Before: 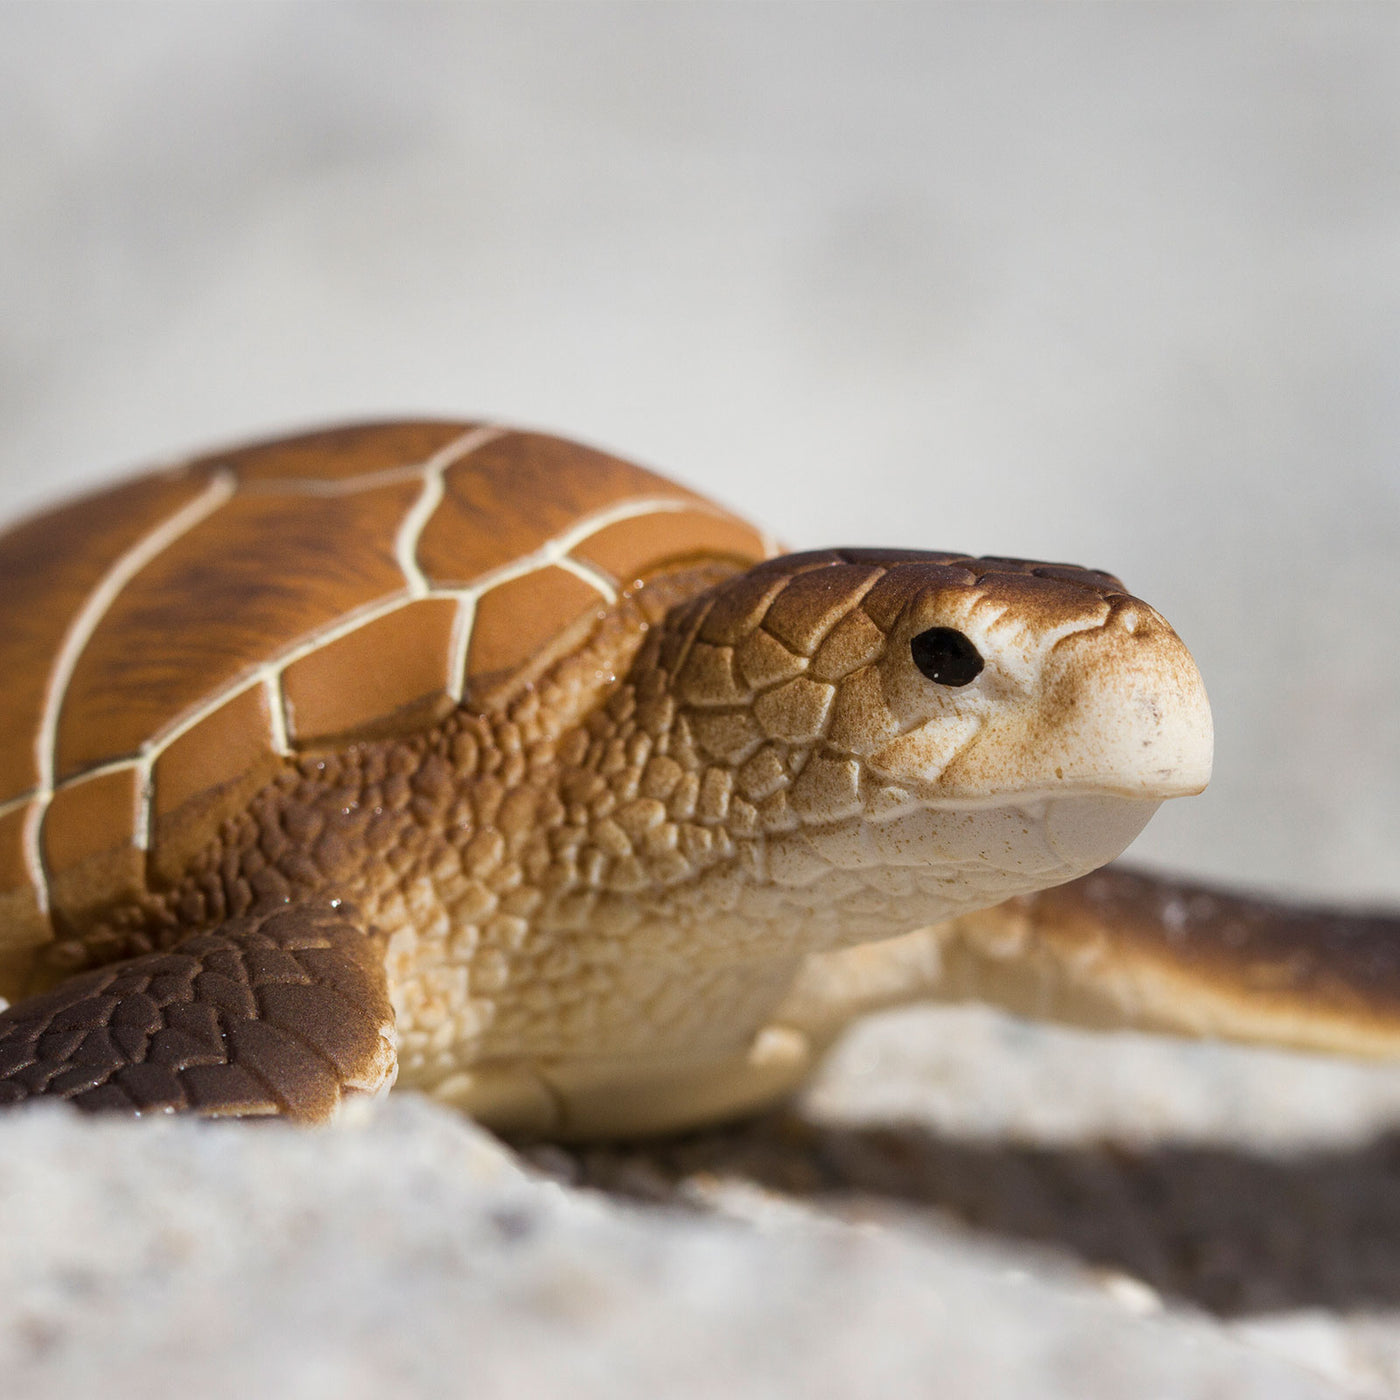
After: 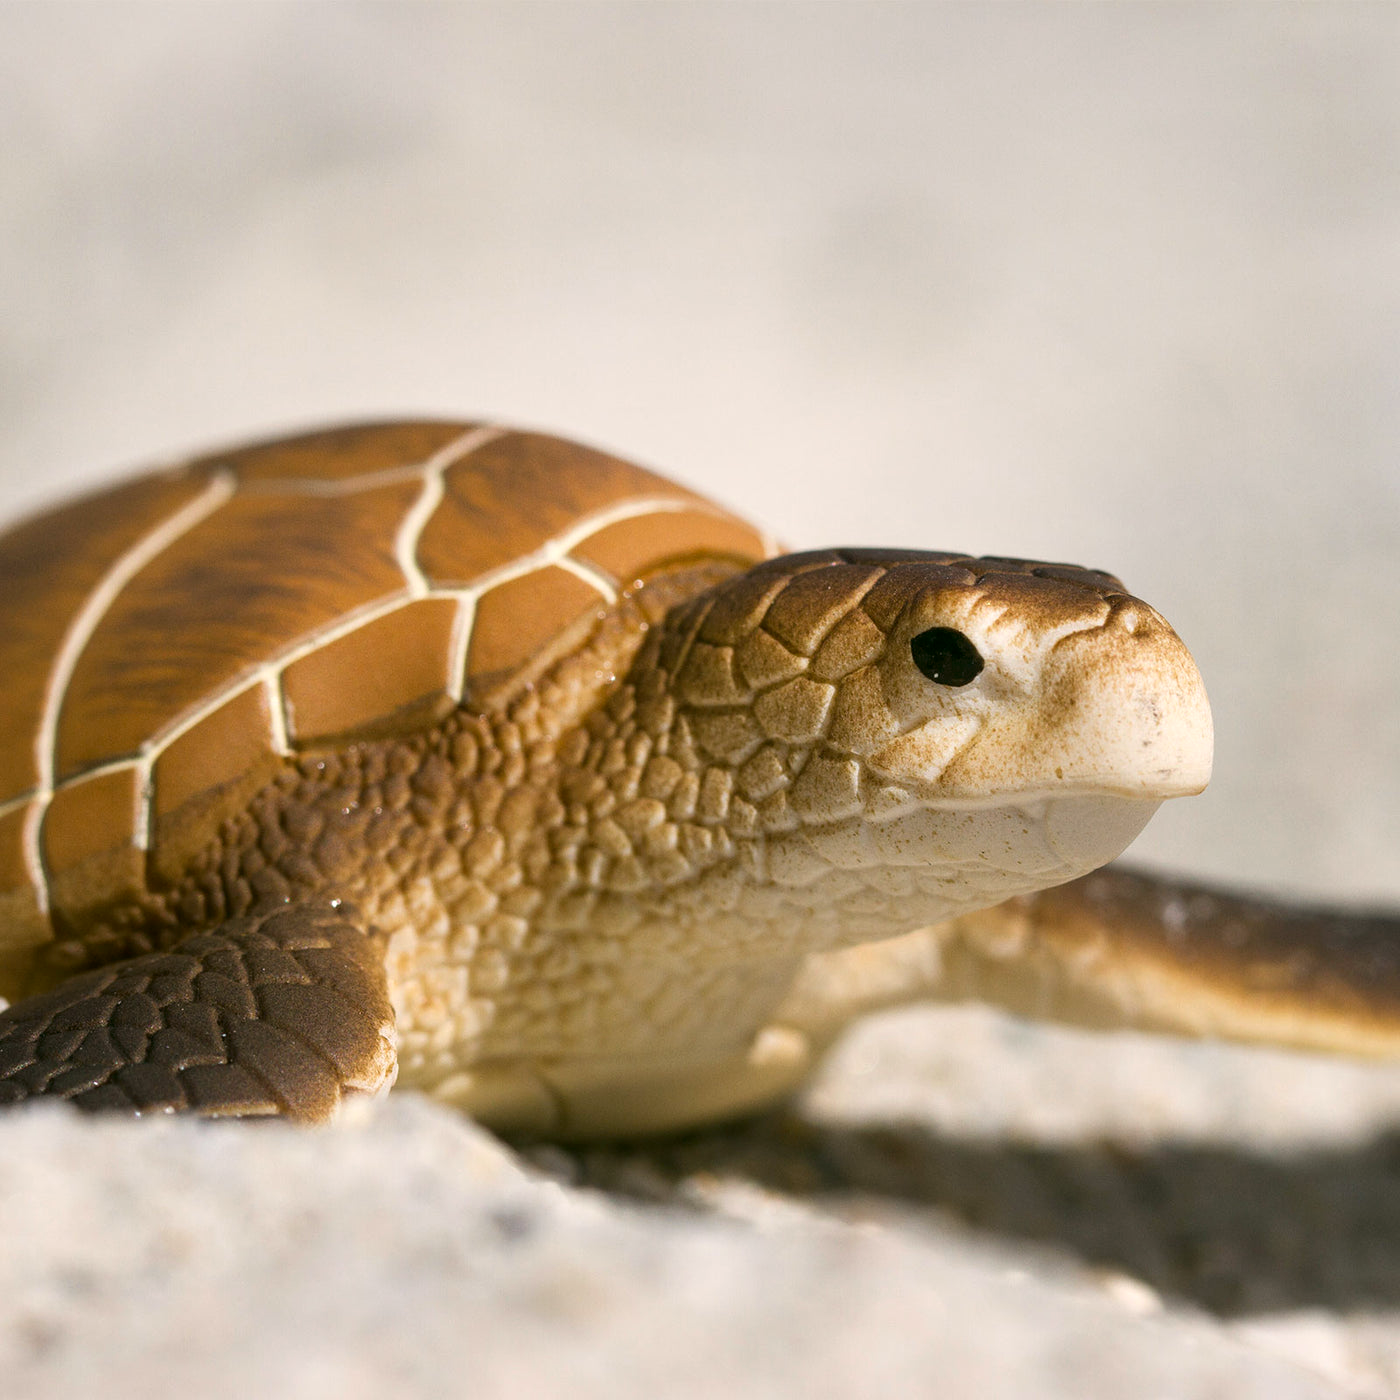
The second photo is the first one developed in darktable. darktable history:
tone equalizer: on, module defaults
levels: levels [0, 0.476, 0.951]
color correction: highlights a* 4.02, highlights b* 4.98, shadows a* -7.55, shadows b* 4.98
